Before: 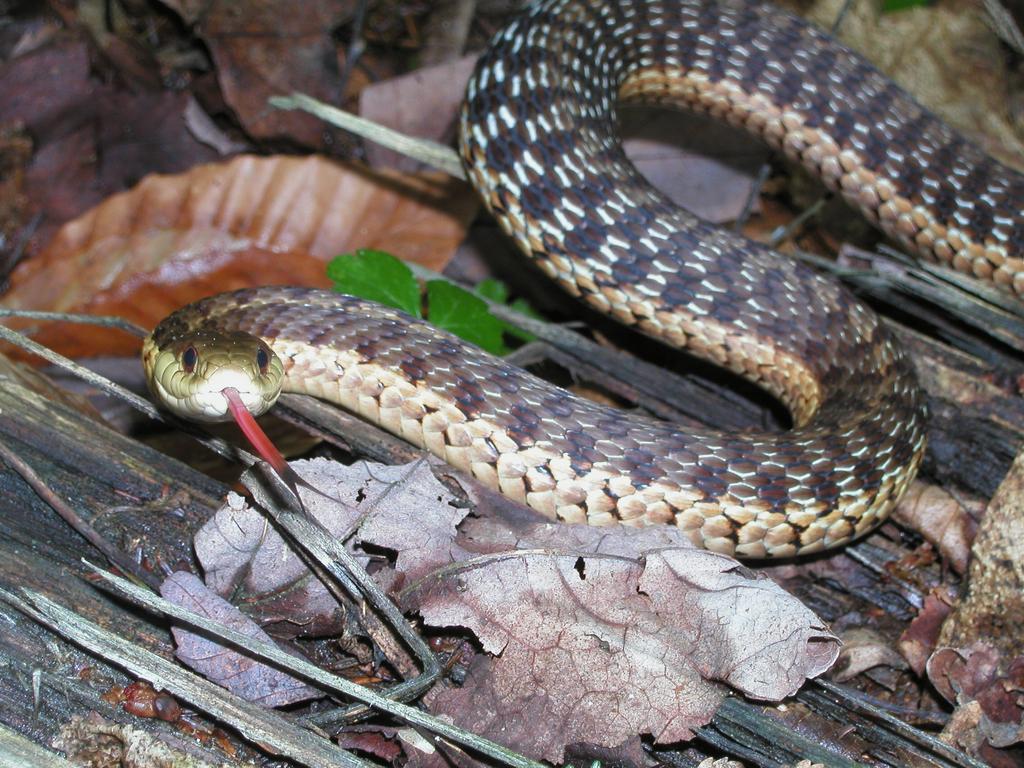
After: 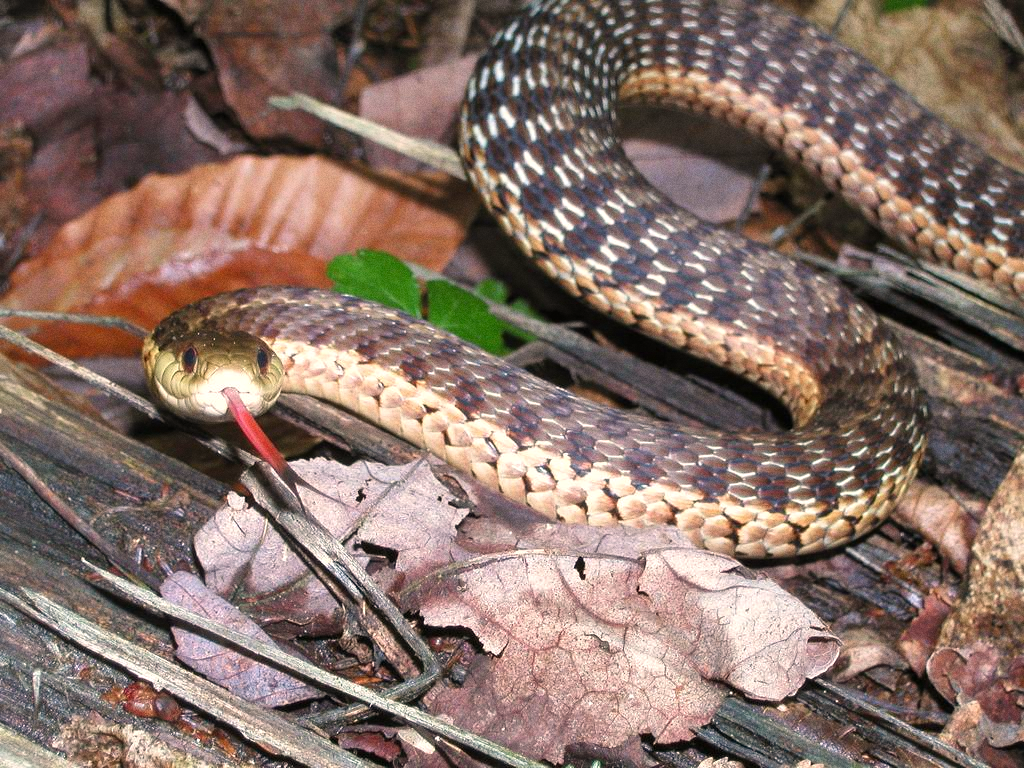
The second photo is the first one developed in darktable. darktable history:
levels: levels [0, 0.474, 0.947]
grain: on, module defaults
white balance: red 1.127, blue 0.943
shadows and highlights: soften with gaussian
